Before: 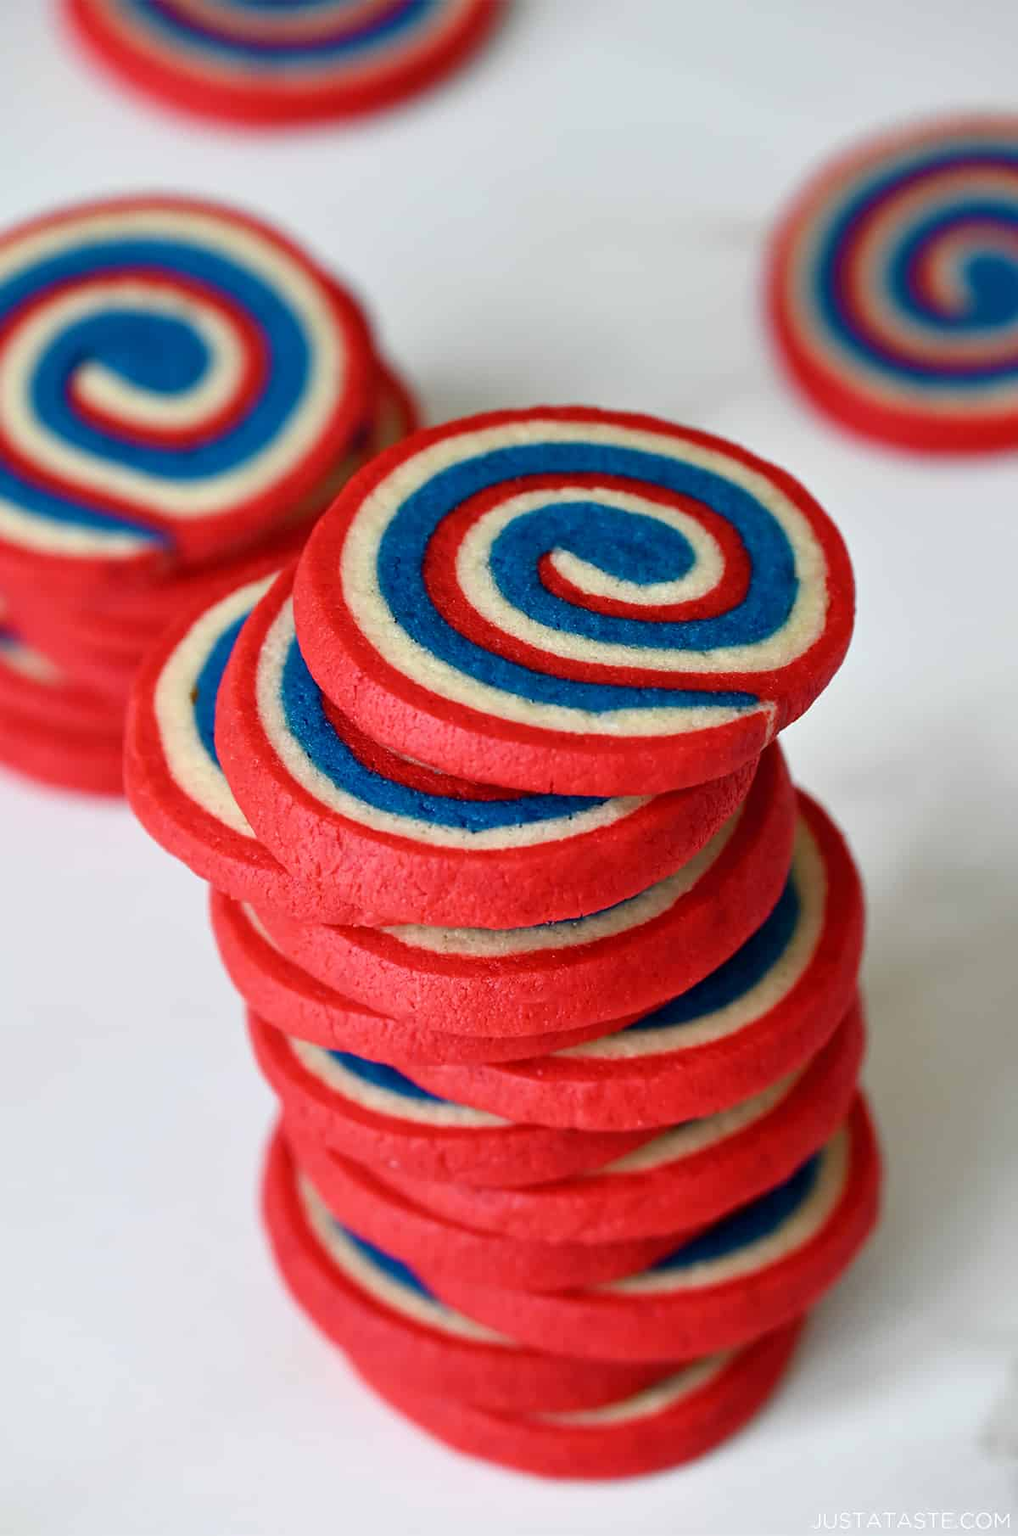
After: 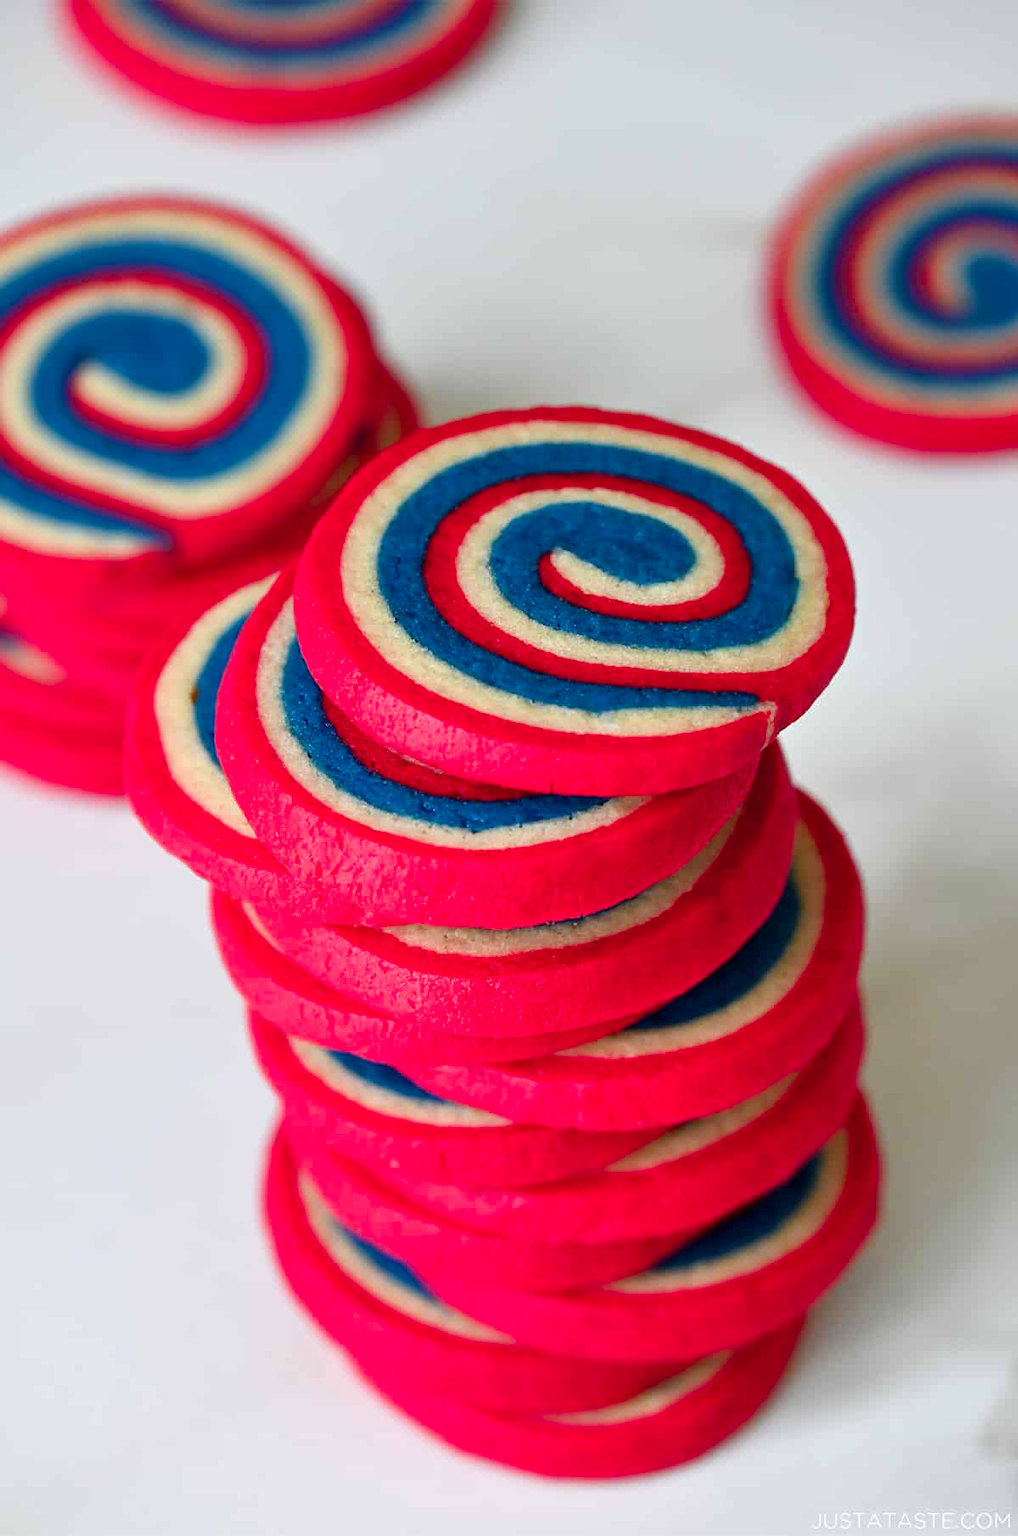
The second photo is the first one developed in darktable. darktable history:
color zones: curves: ch1 [(0.24, 0.629) (0.75, 0.5)]; ch2 [(0.255, 0.454) (0.745, 0.491)]
